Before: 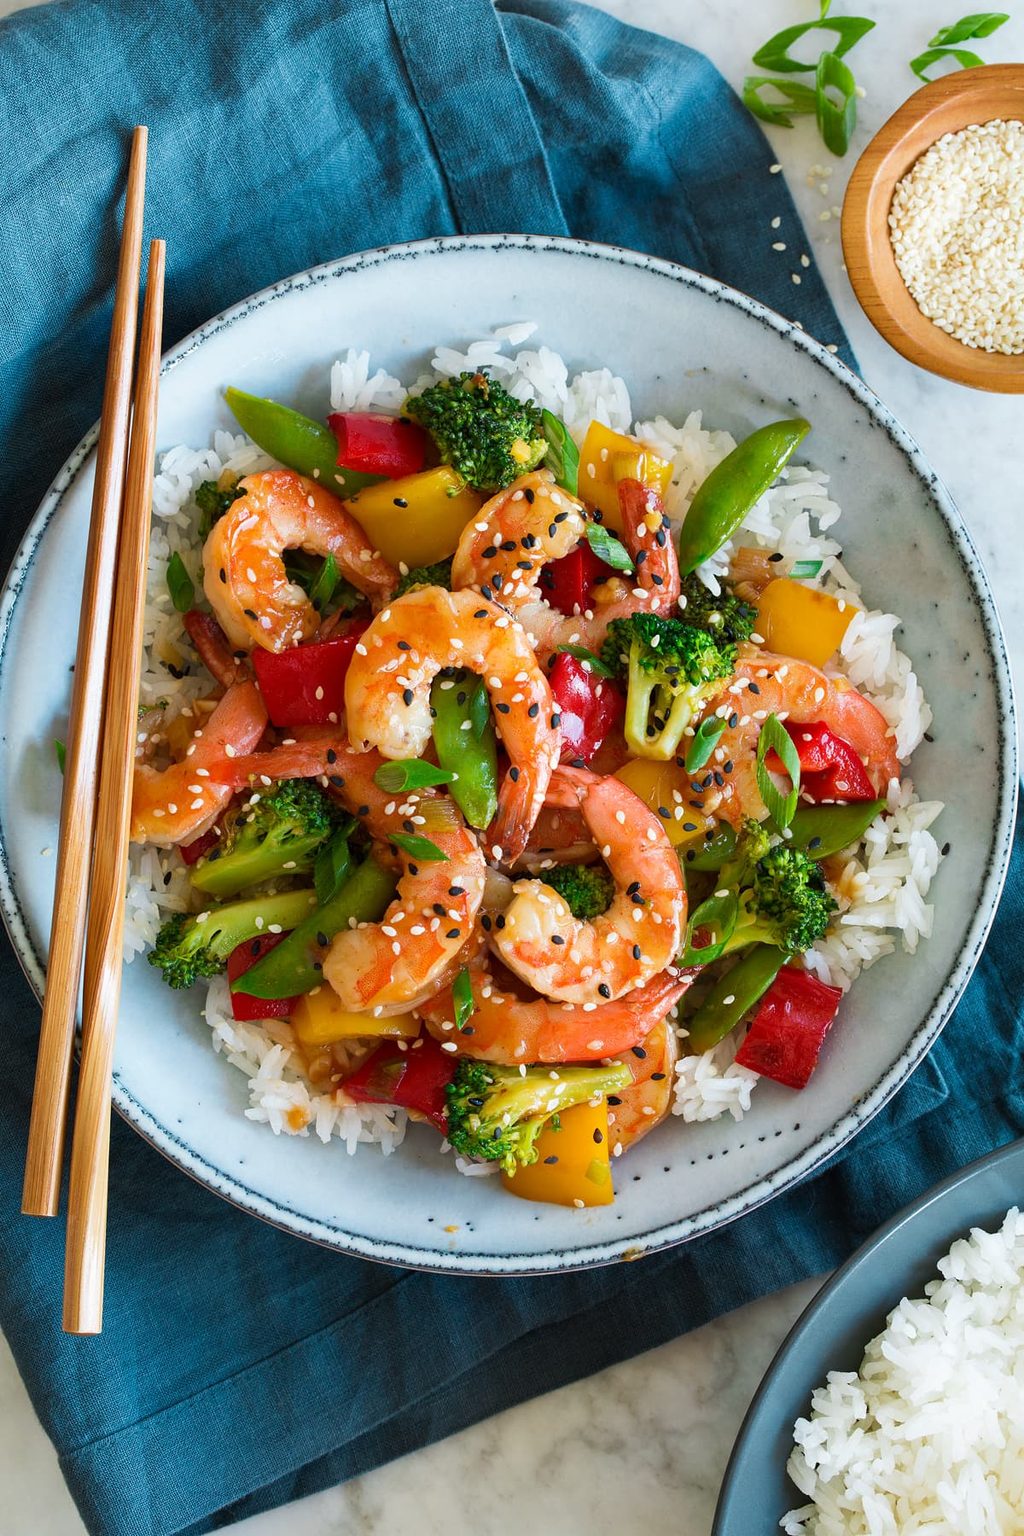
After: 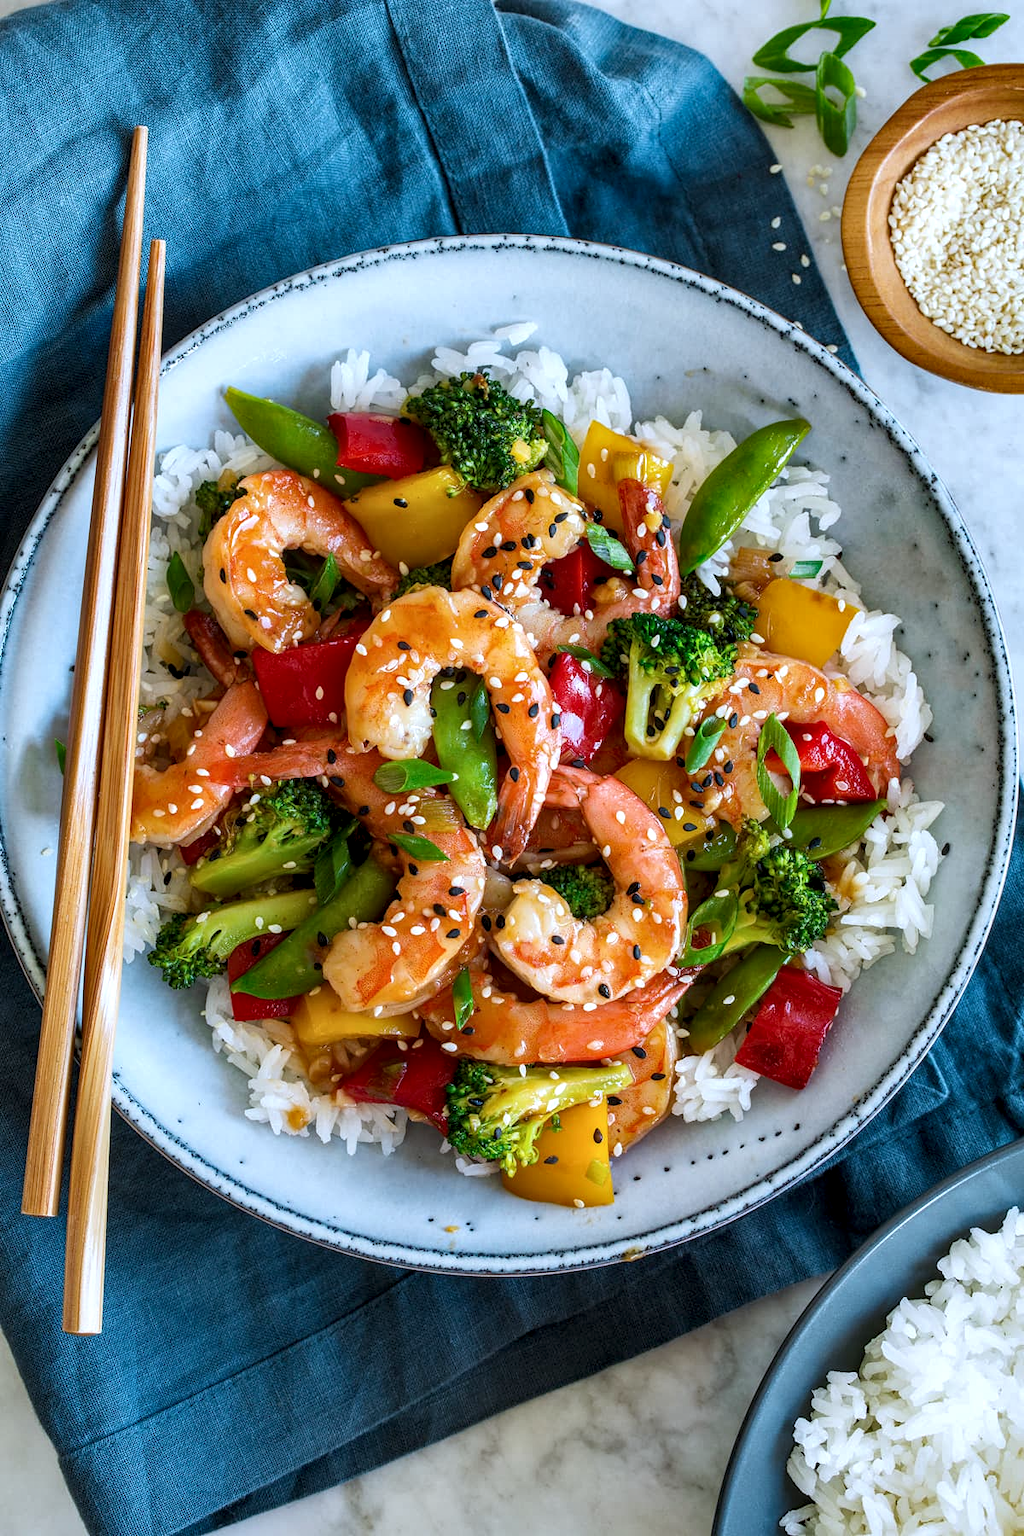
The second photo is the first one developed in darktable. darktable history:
exposure: compensate highlight preservation false
white balance: red 0.954, blue 1.079
local contrast: detail 142%
shadows and highlights: soften with gaussian
